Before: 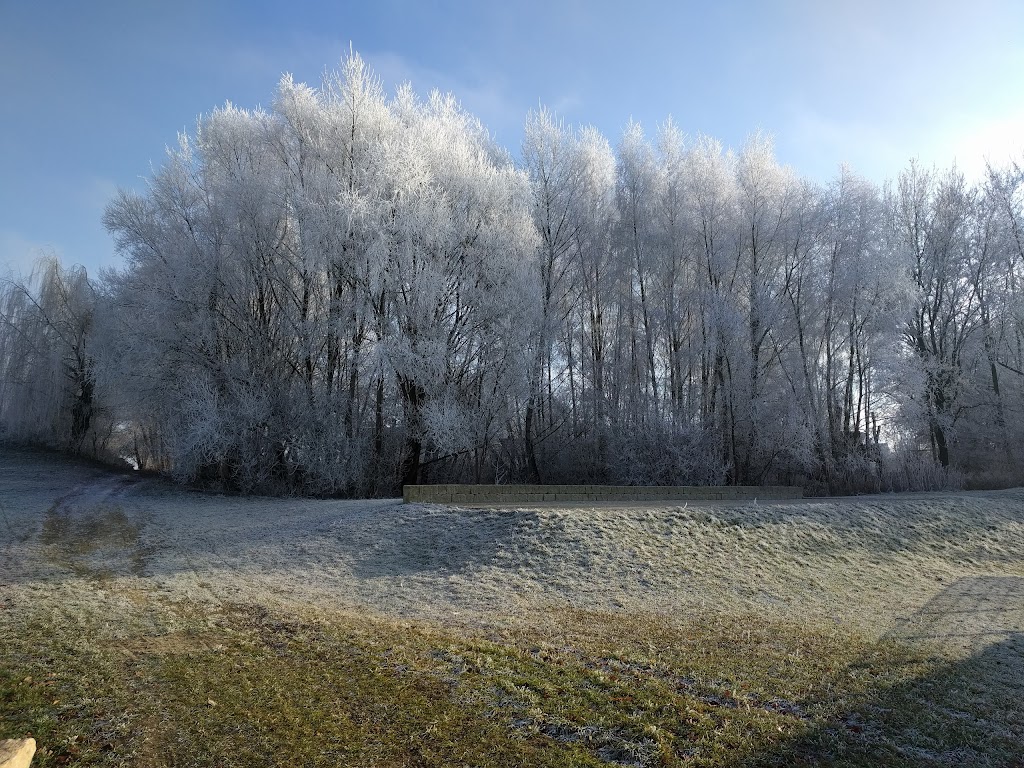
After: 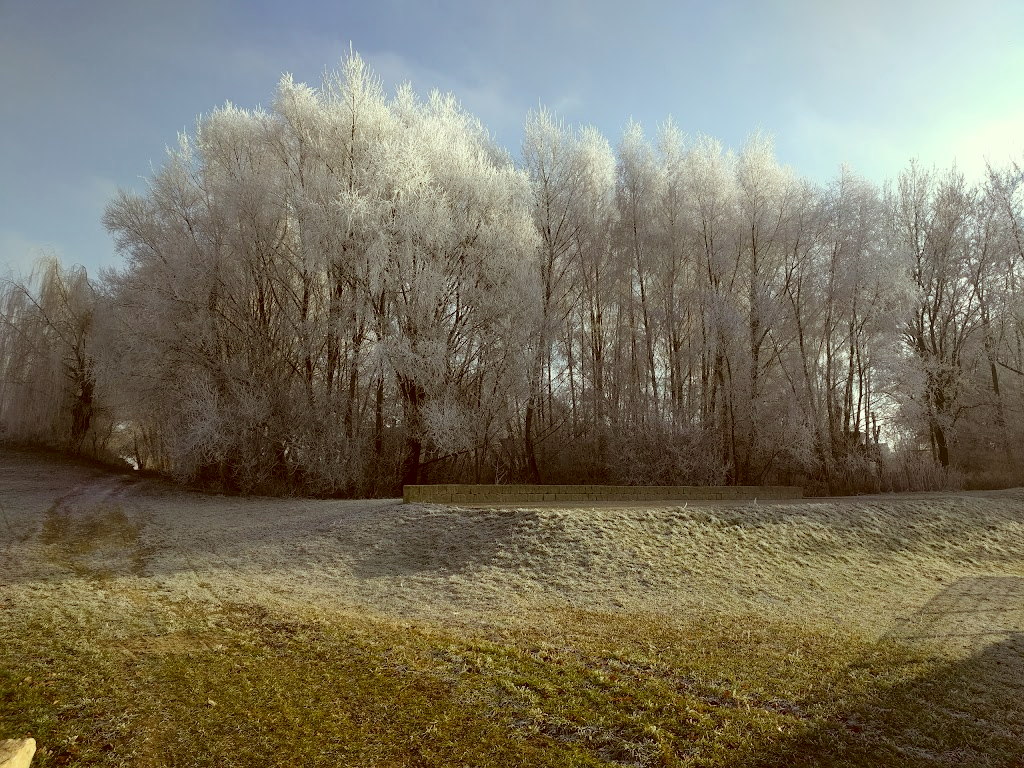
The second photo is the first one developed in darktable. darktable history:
color correction: highlights a* -6.18, highlights b* 9.53, shadows a* 10.46, shadows b* 23.4
